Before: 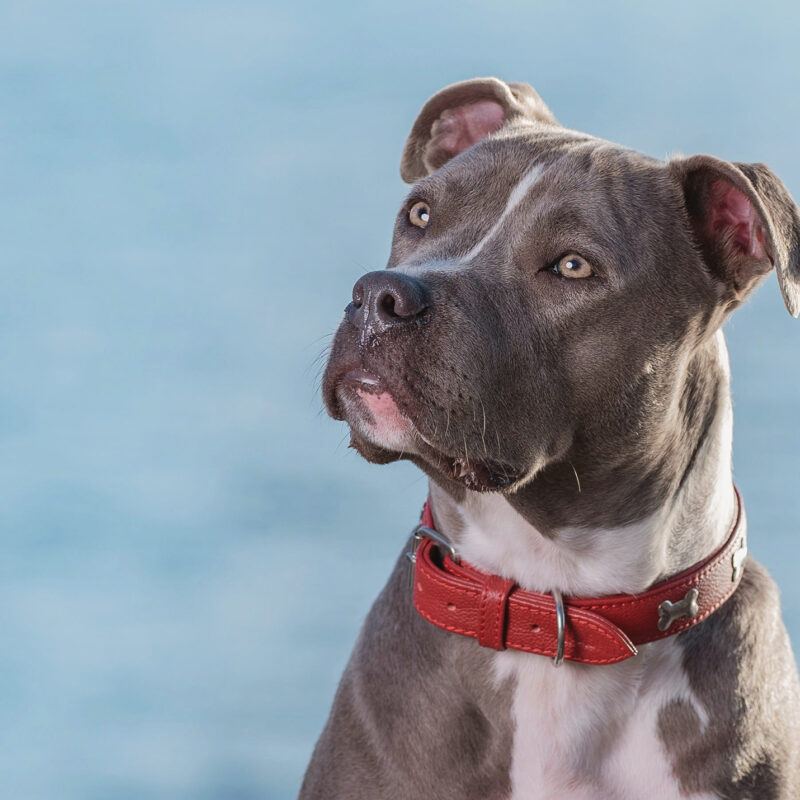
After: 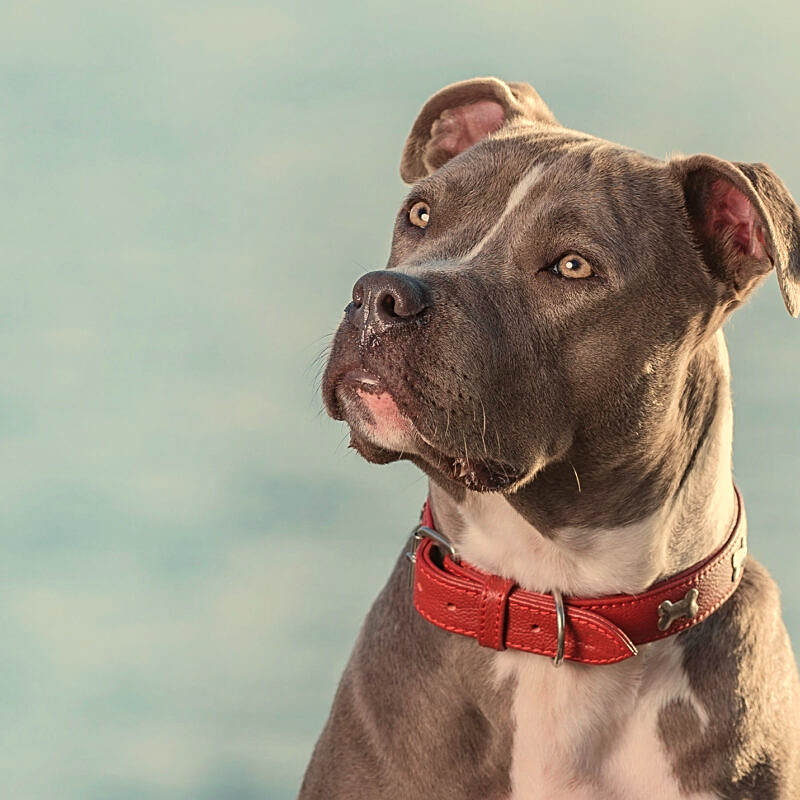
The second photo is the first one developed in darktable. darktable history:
sharpen: on, module defaults
white balance: red 1.123, blue 0.83
shadows and highlights: radius 93.07, shadows -14.46, white point adjustment 0.23, highlights 31.48, compress 48.23%, highlights color adjustment 52.79%, soften with gaussian
